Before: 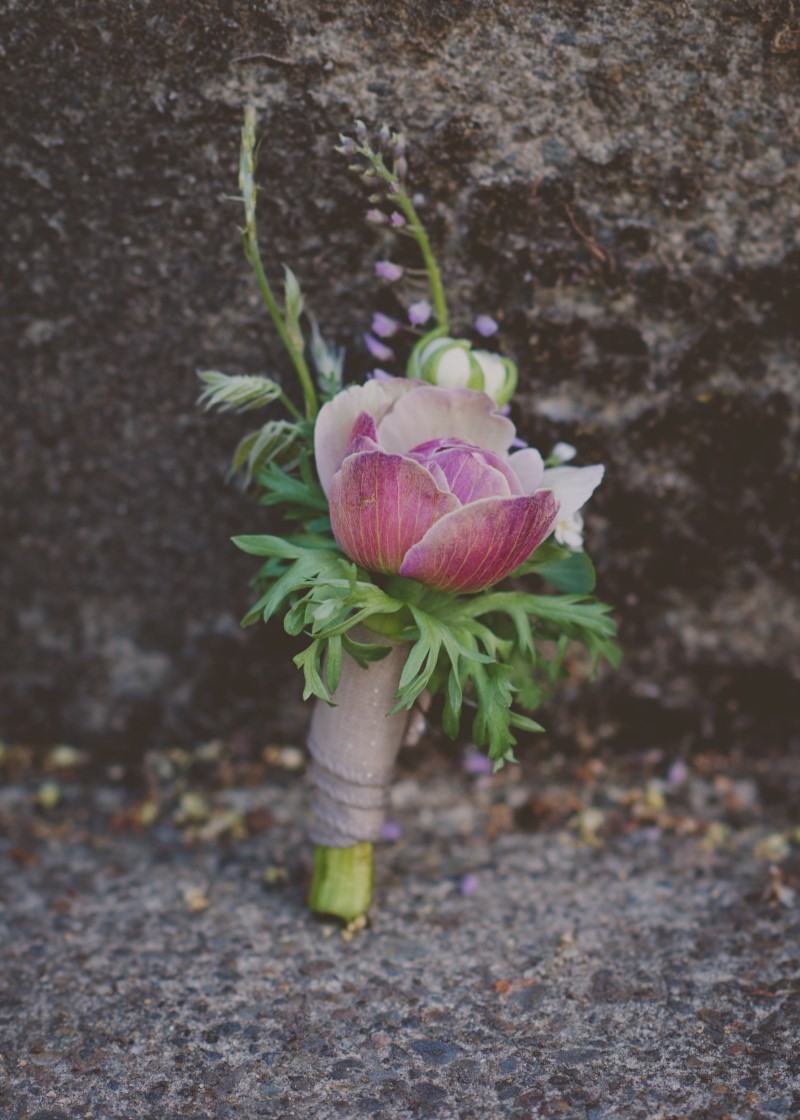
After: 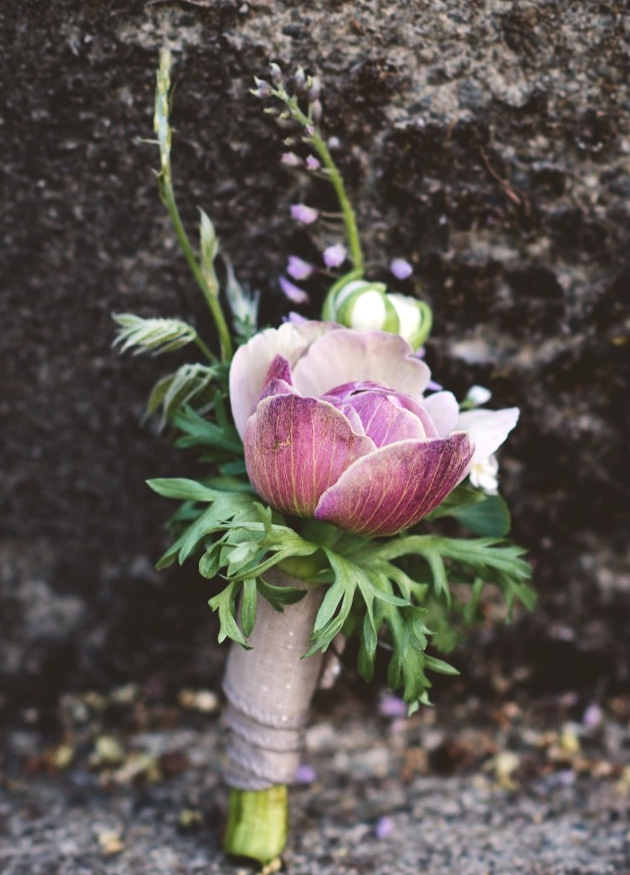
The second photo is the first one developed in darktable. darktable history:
crop and rotate: left 10.77%, top 5.1%, right 10.41%, bottom 16.76%
tone equalizer: -8 EV -1.08 EV, -7 EV -1.01 EV, -6 EV -0.867 EV, -5 EV -0.578 EV, -3 EV 0.578 EV, -2 EV 0.867 EV, -1 EV 1.01 EV, +0 EV 1.08 EV, edges refinement/feathering 500, mask exposure compensation -1.57 EV, preserve details no
